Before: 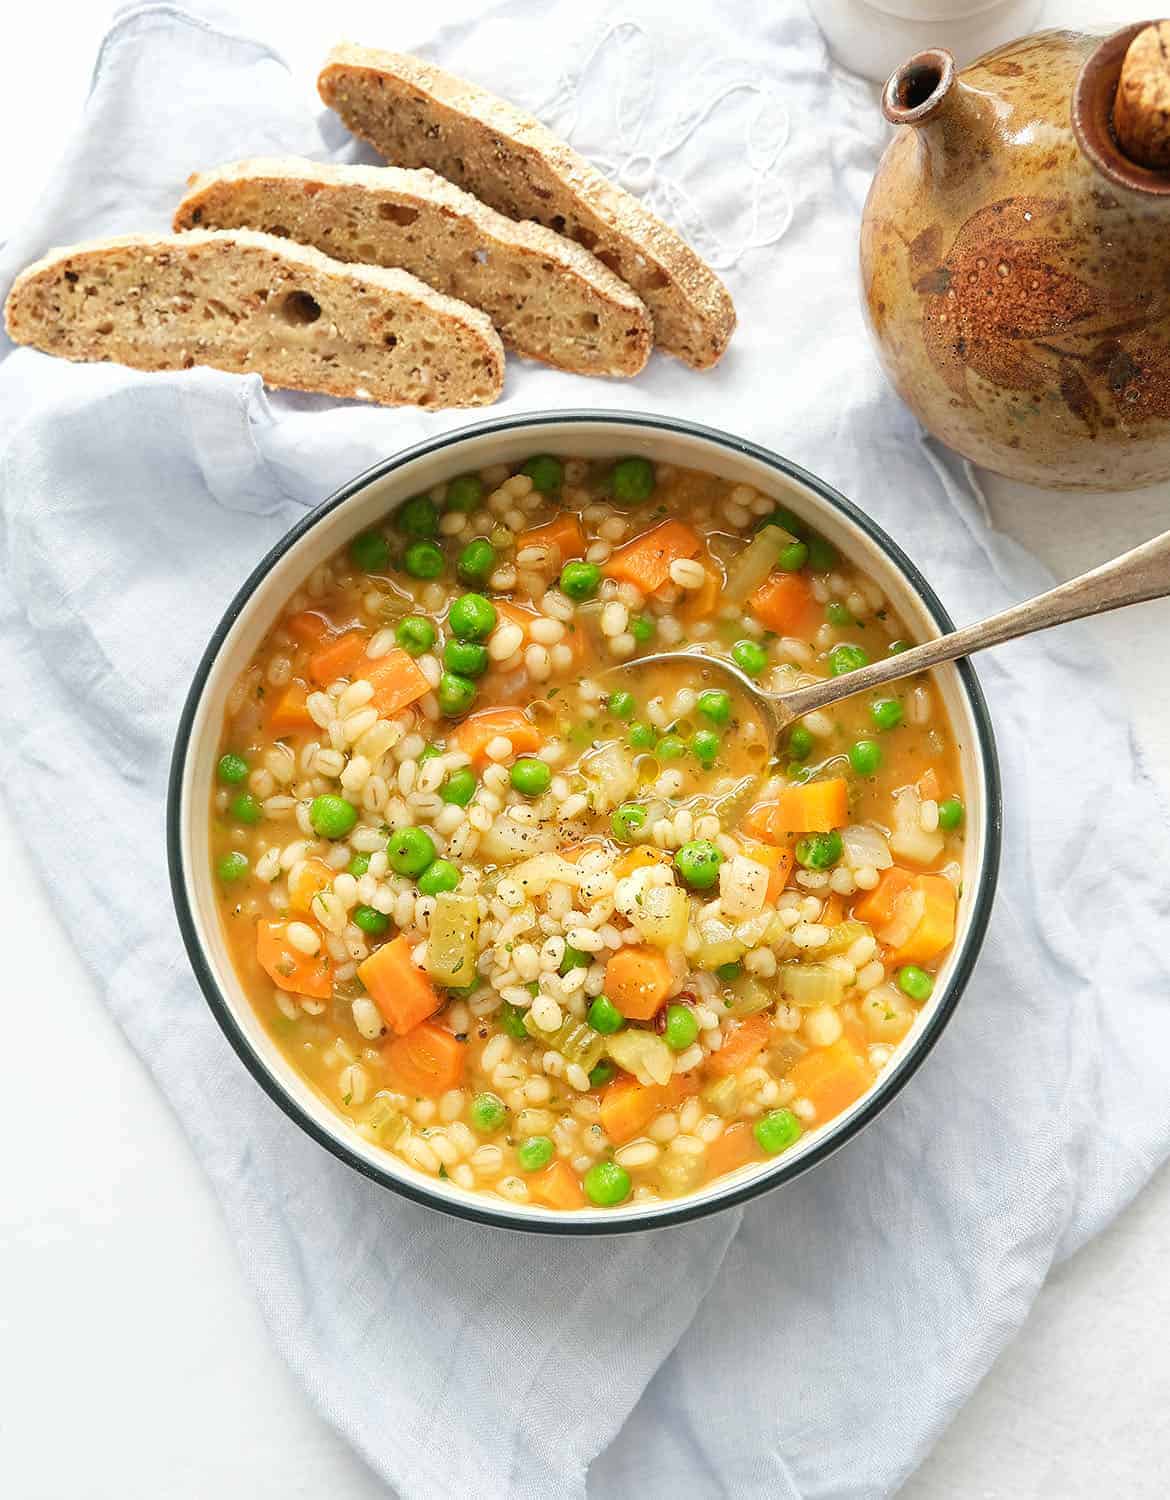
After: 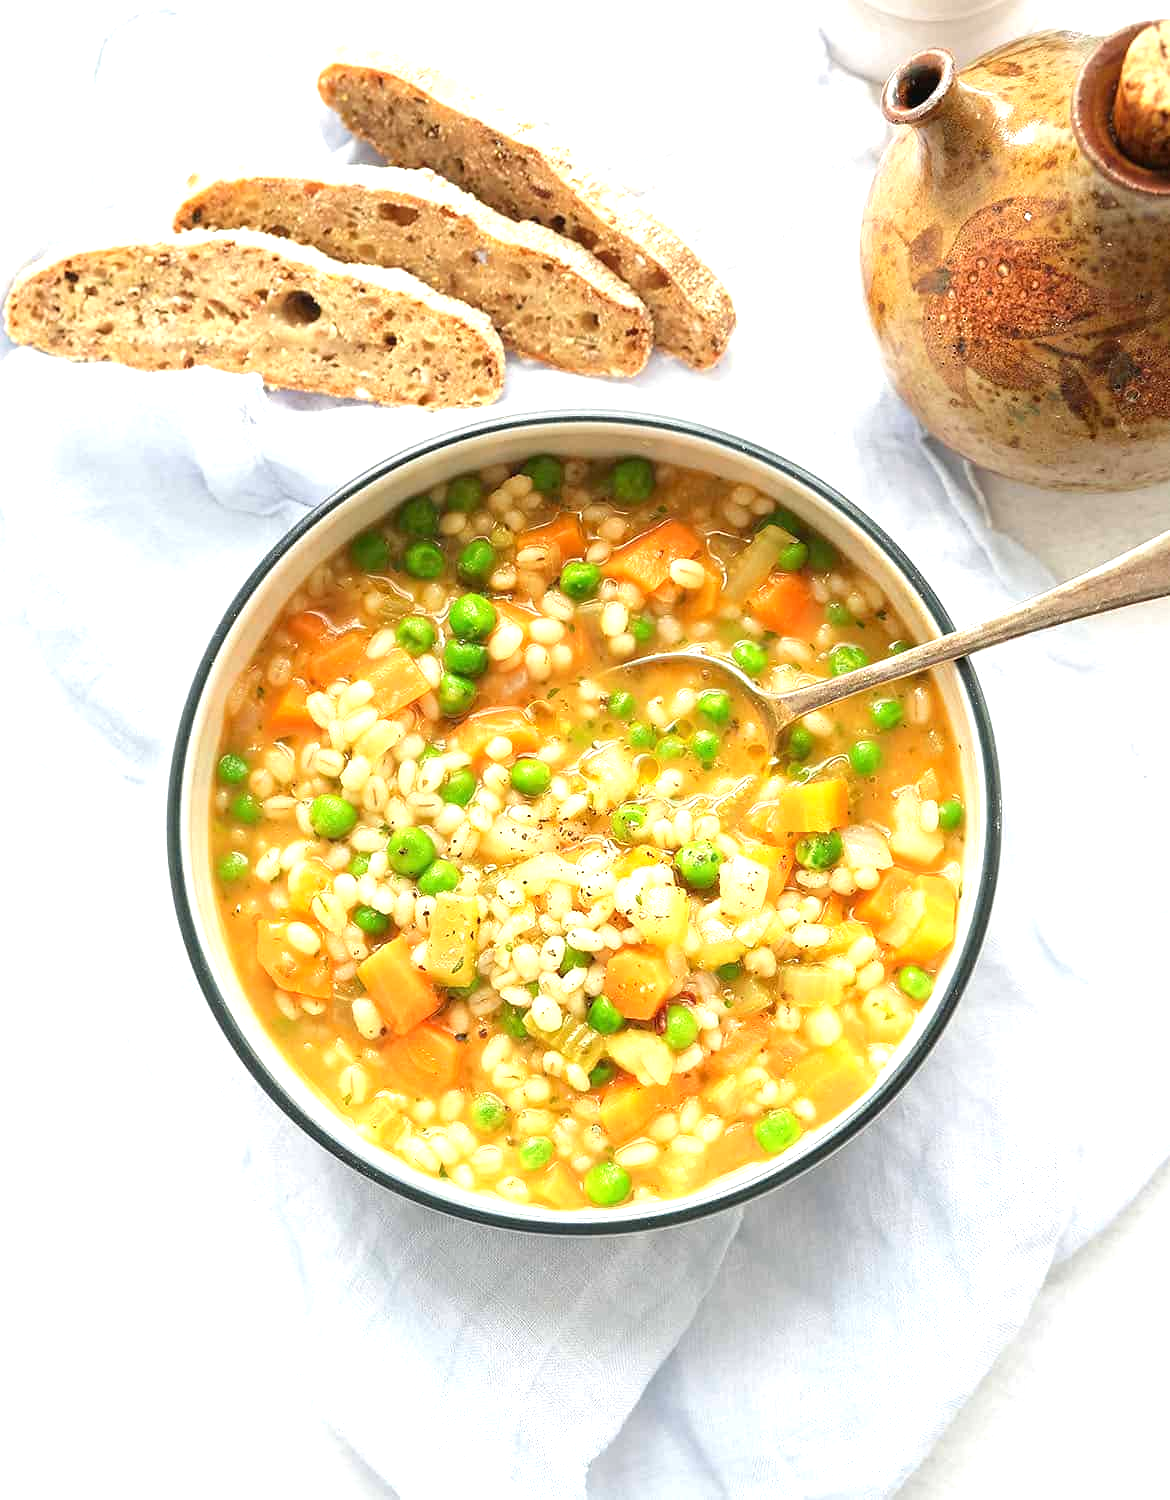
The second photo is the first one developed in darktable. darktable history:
exposure: exposure 0.742 EV, compensate exposure bias true, compensate highlight preservation false
